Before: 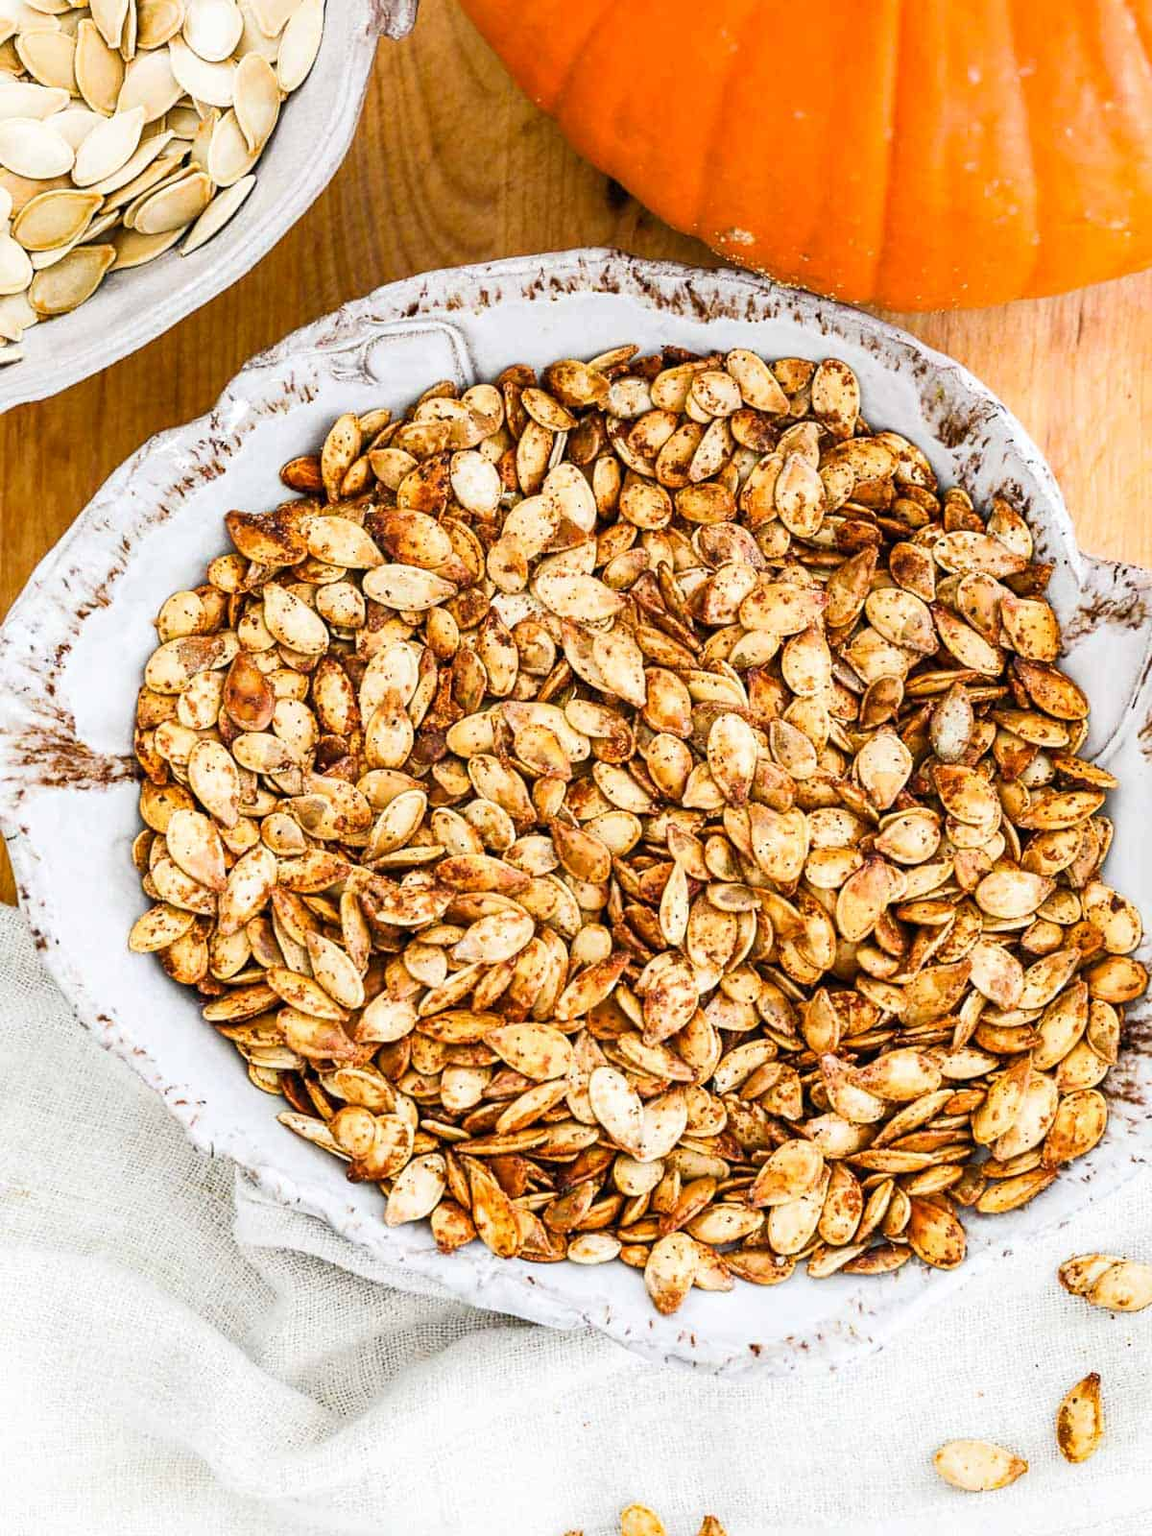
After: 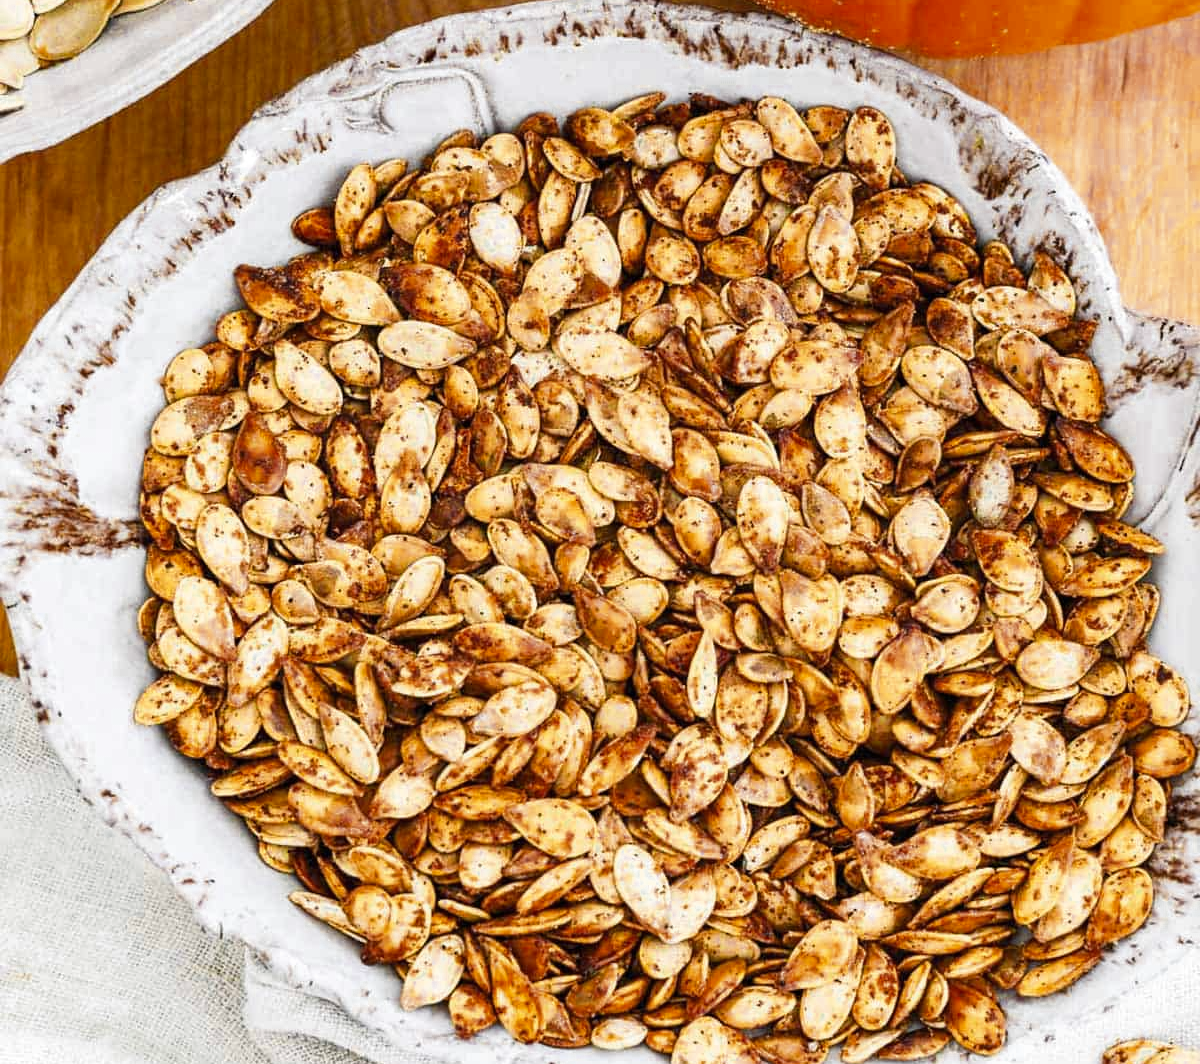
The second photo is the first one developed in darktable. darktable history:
crop: top 16.727%, bottom 16.727%
color zones: curves: ch0 [(0.035, 0.242) (0.25, 0.5) (0.384, 0.214) (0.488, 0.255) (0.75, 0.5)]; ch1 [(0.063, 0.379) (0.25, 0.5) (0.354, 0.201) (0.489, 0.085) (0.729, 0.271)]; ch2 [(0.25, 0.5) (0.38, 0.517) (0.442, 0.51) (0.735, 0.456)]
